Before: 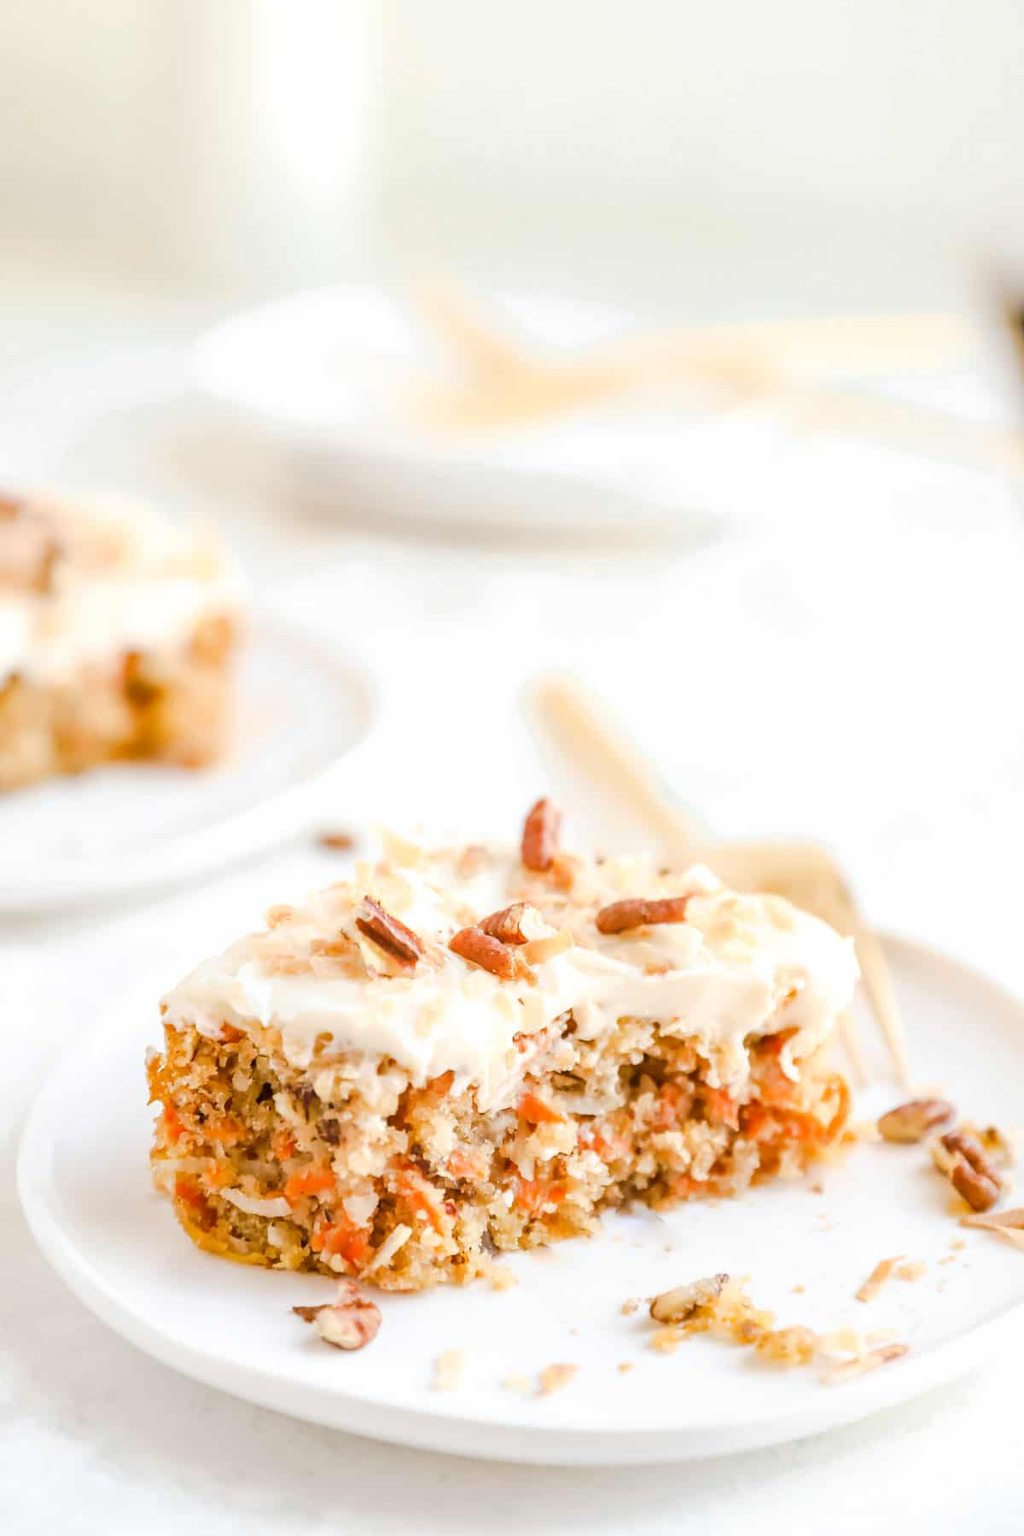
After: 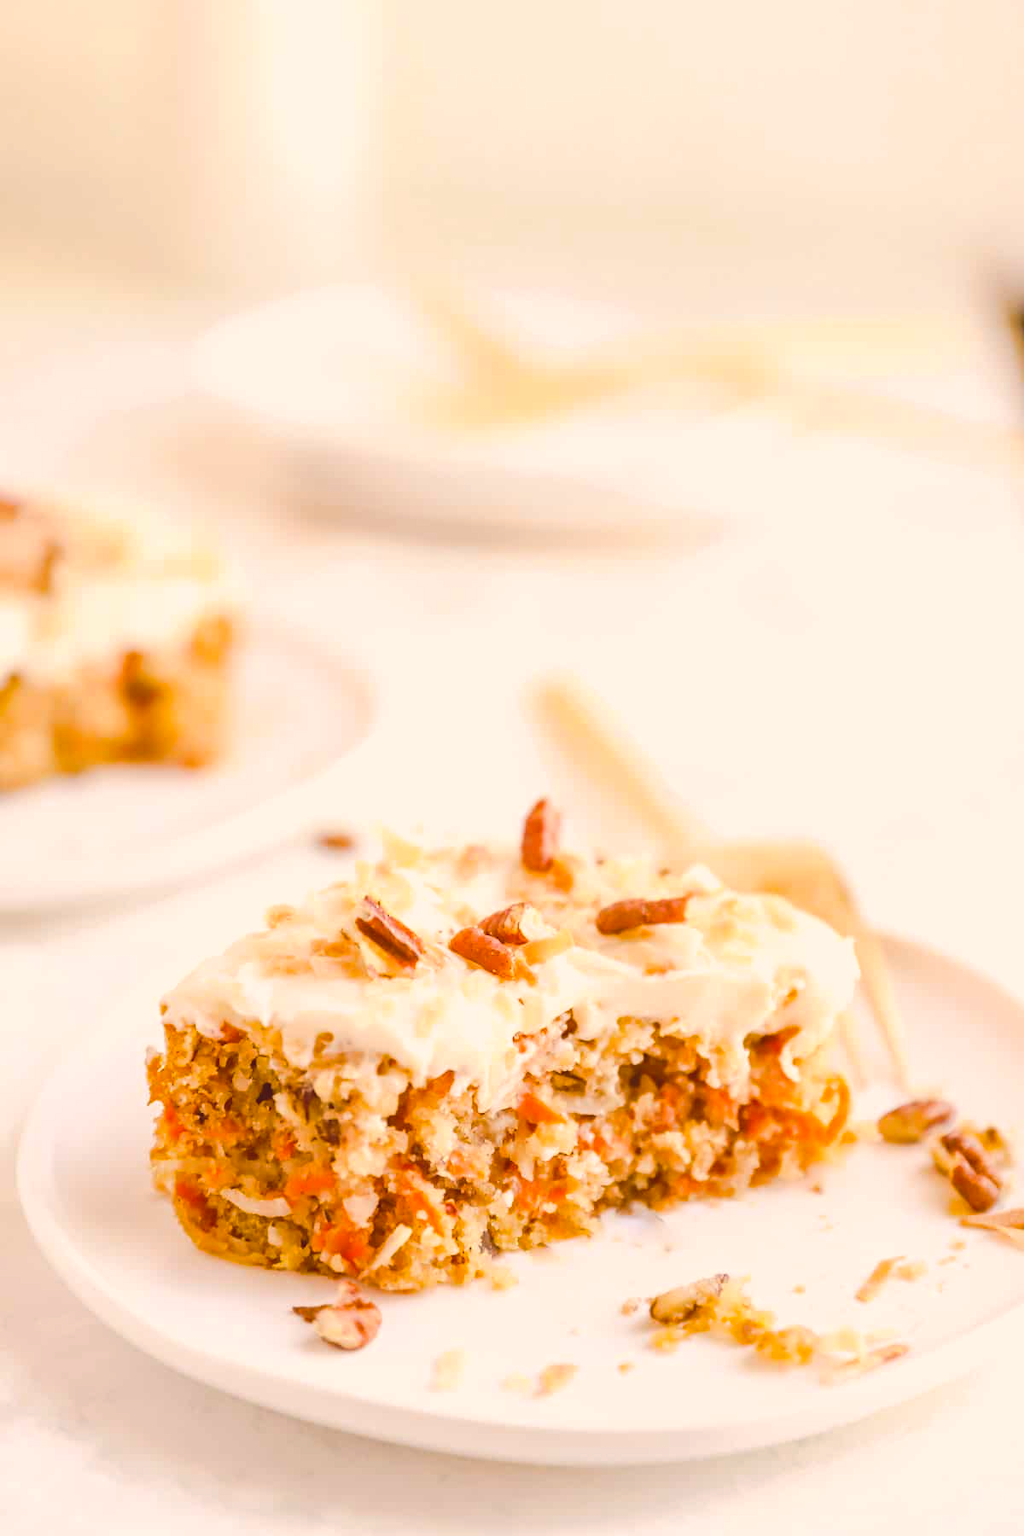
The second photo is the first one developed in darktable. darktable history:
color balance rgb: highlights gain › chroma 2.994%, highlights gain › hue 60.07°, global offset › luminance -0.193%, global offset › chroma 0.269%, linear chroma grading › global chroma 0.39%, perceptual saturation grading › global saturation 30.768%
exposure: black level correction -0.021, exposure -0.031 EV, compensate exposure bias true, compensate highlight preservation false
